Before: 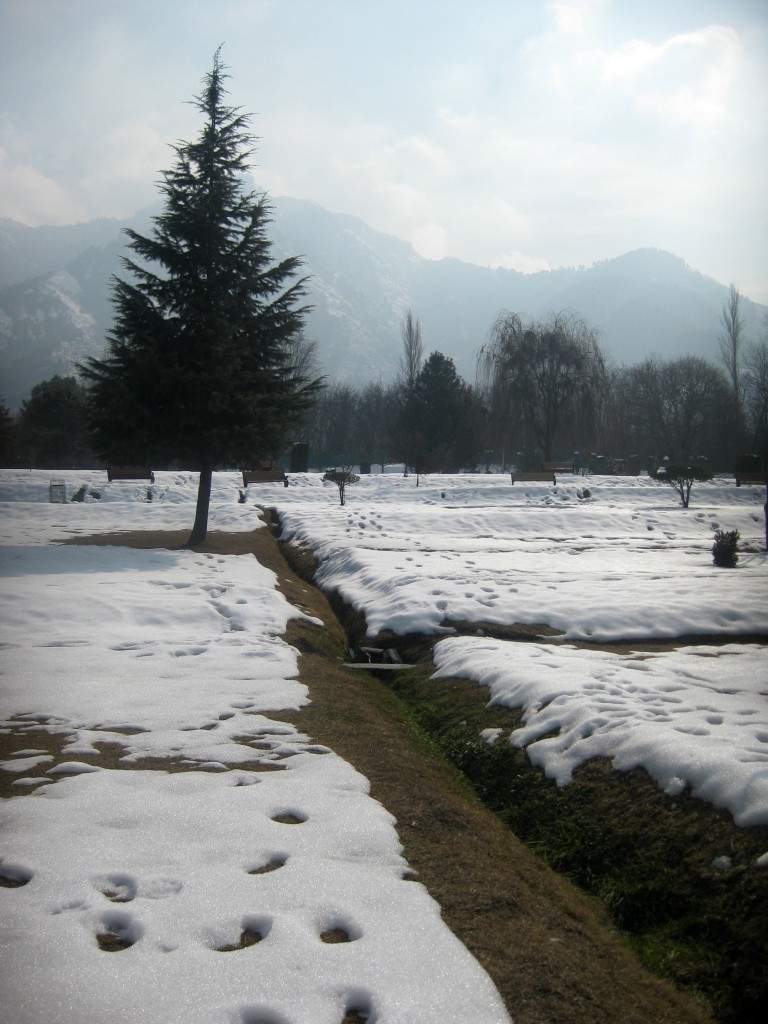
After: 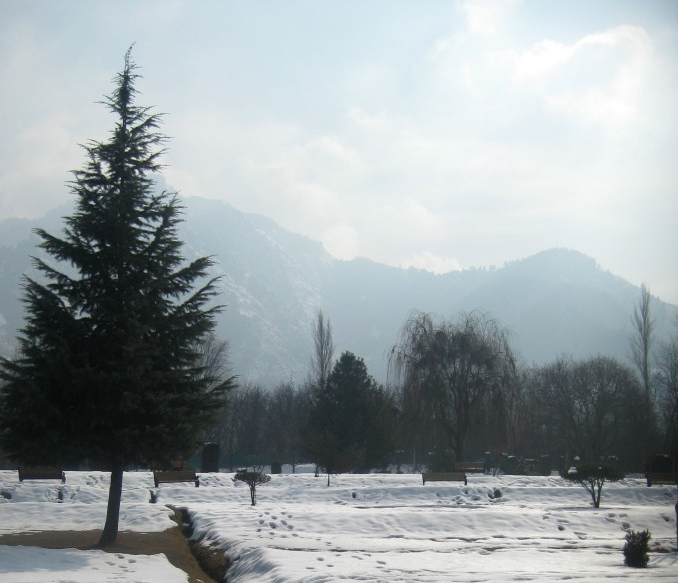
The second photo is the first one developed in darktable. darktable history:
crop and rotate: left 11.66%, bottom 43.046%
